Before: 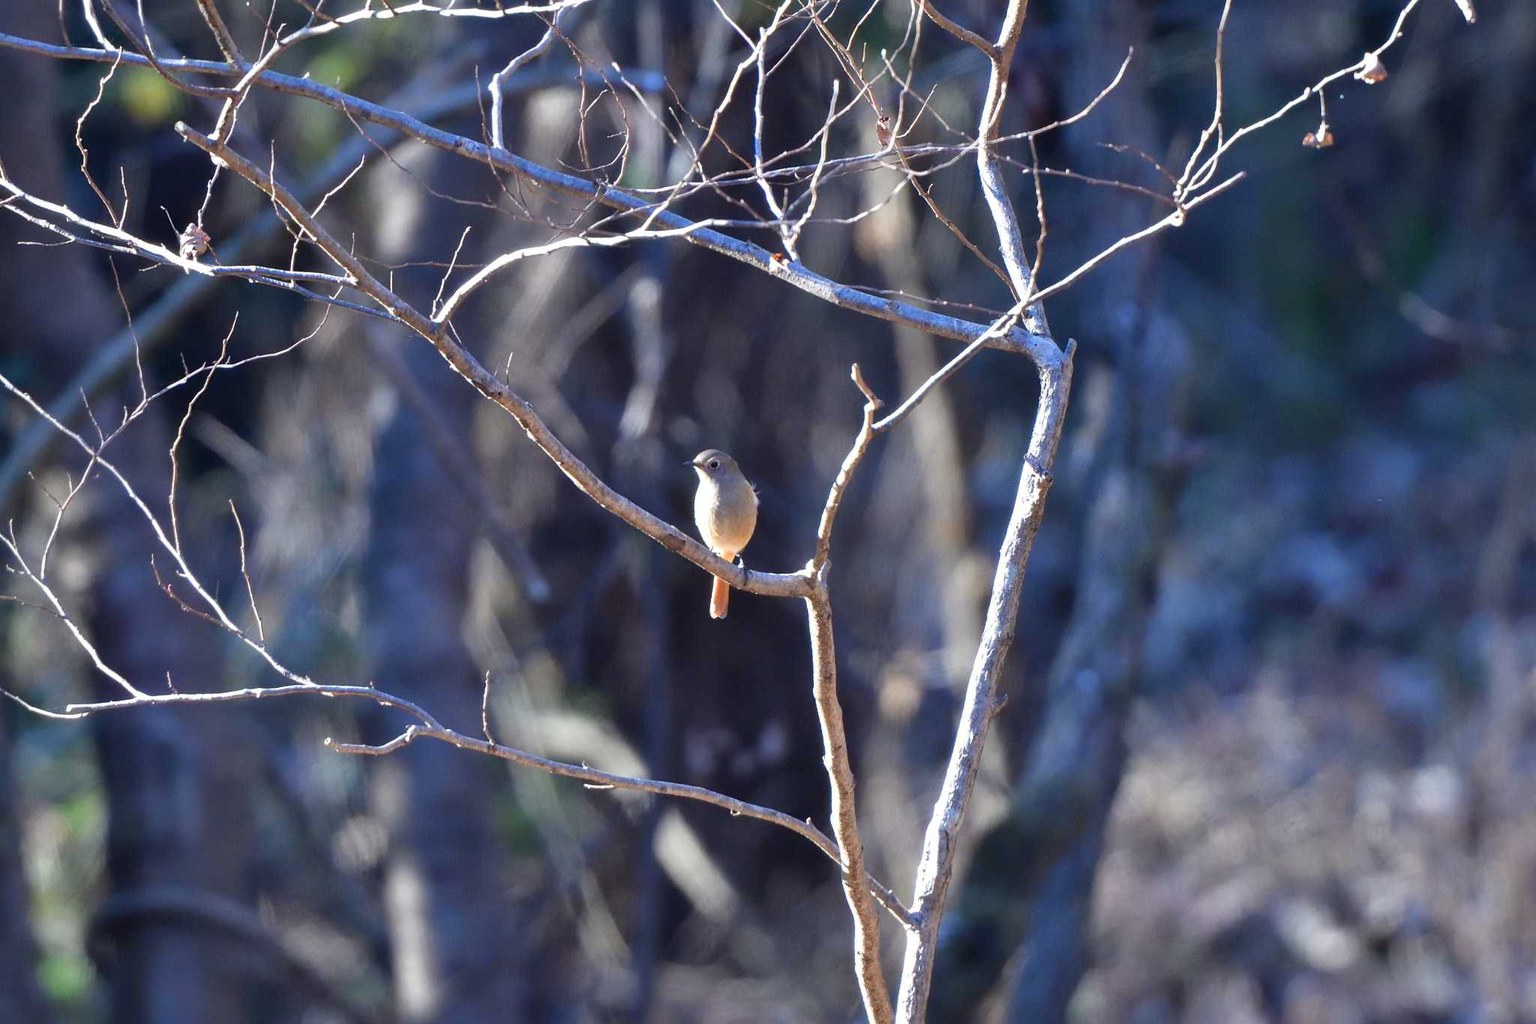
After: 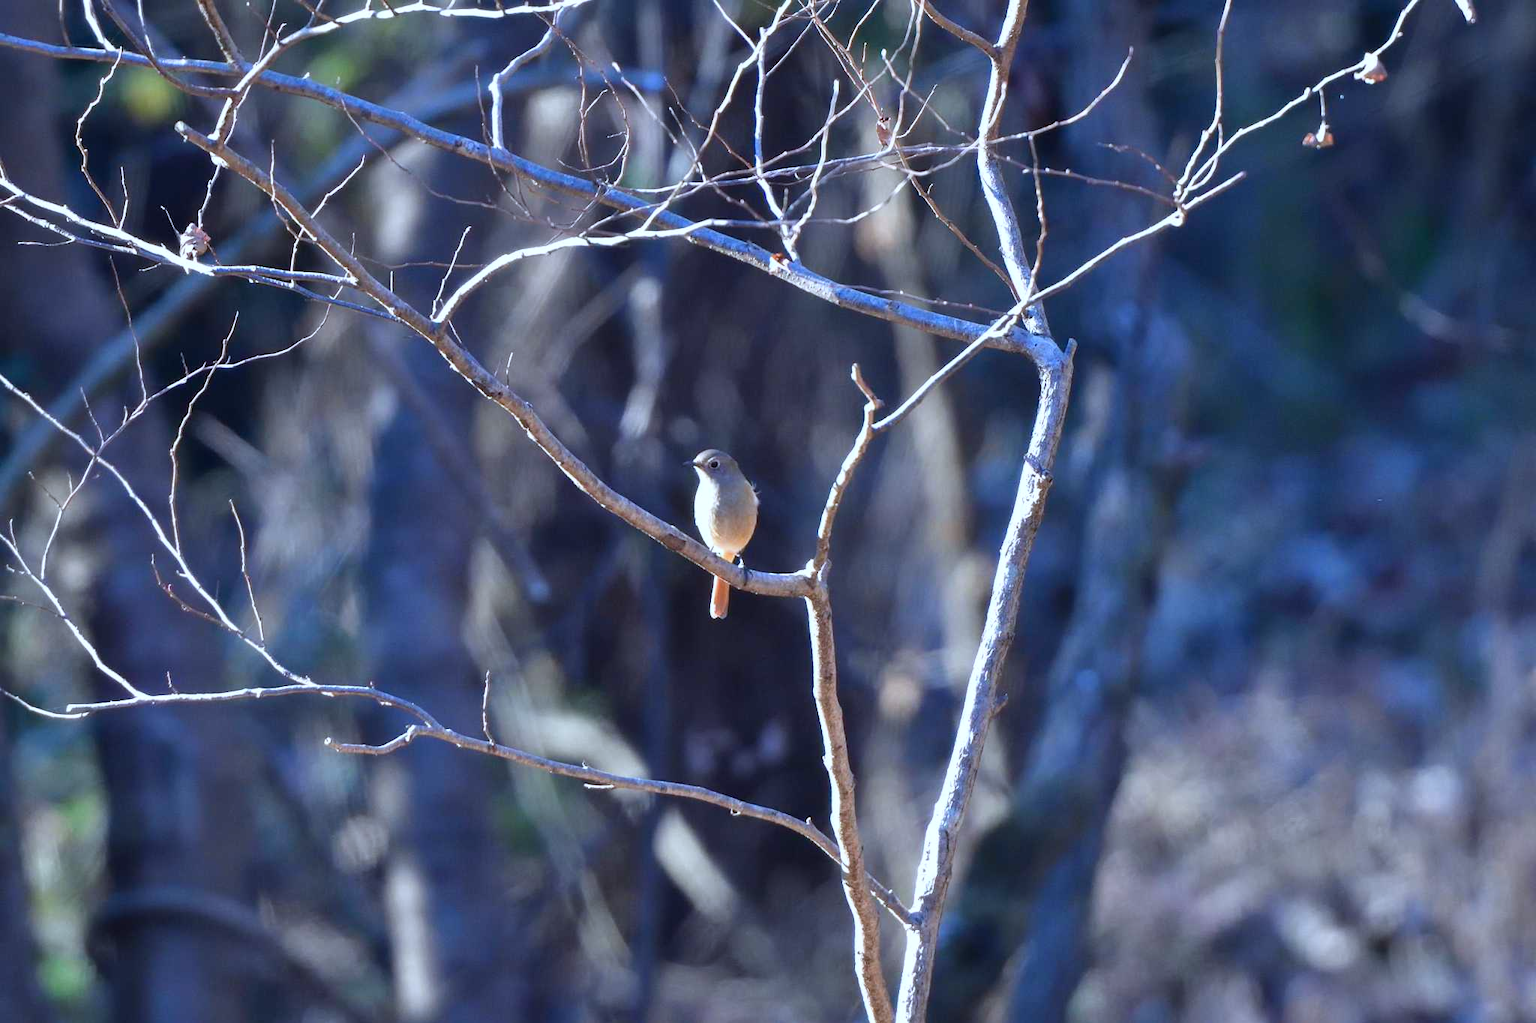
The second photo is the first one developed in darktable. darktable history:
color calibration: x 0.37, y 0.382, temperature 4314.8 K
